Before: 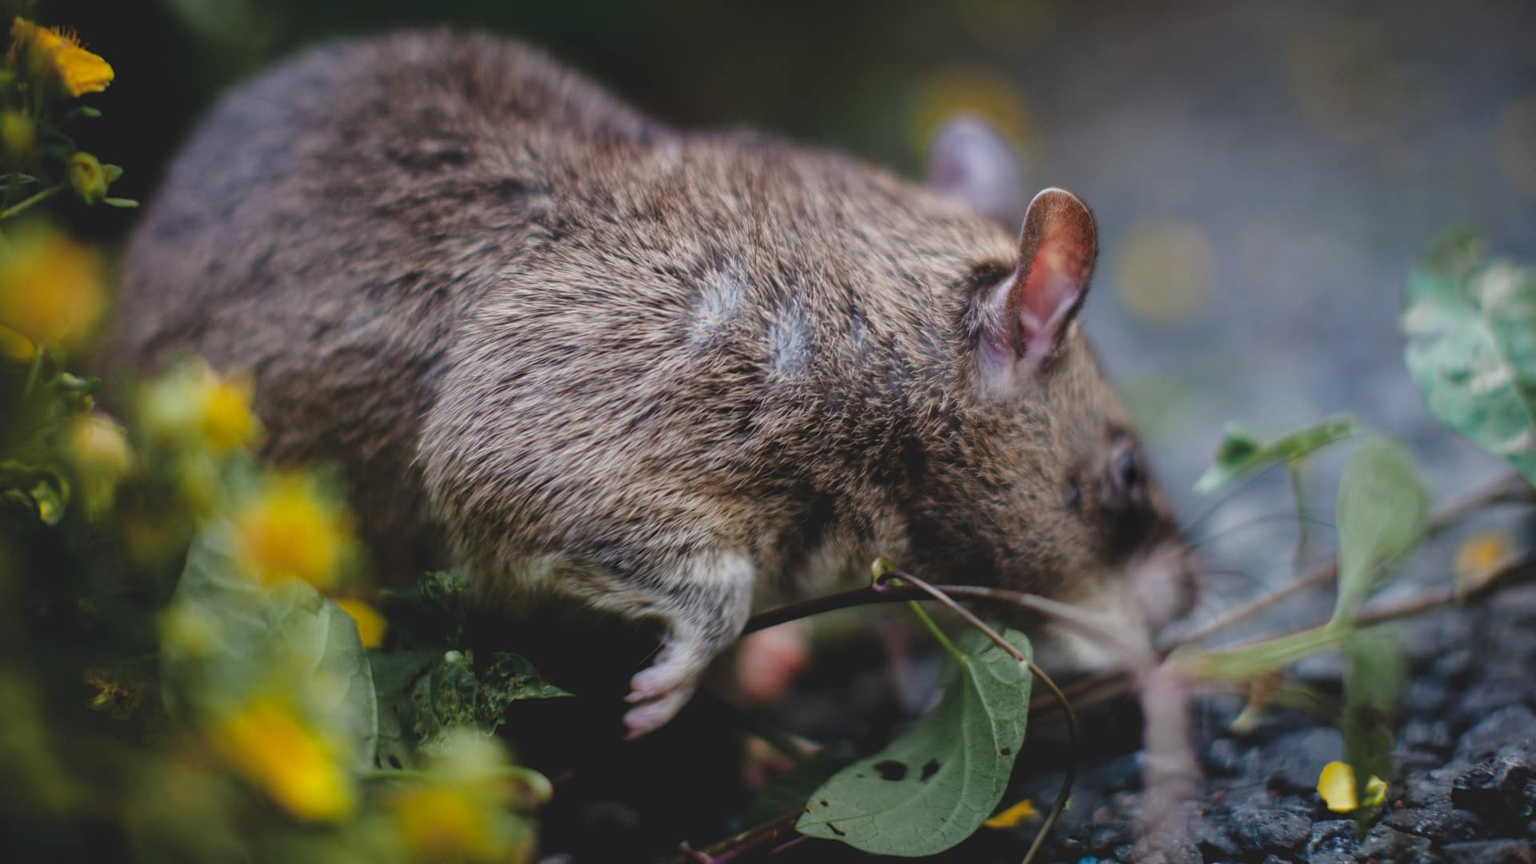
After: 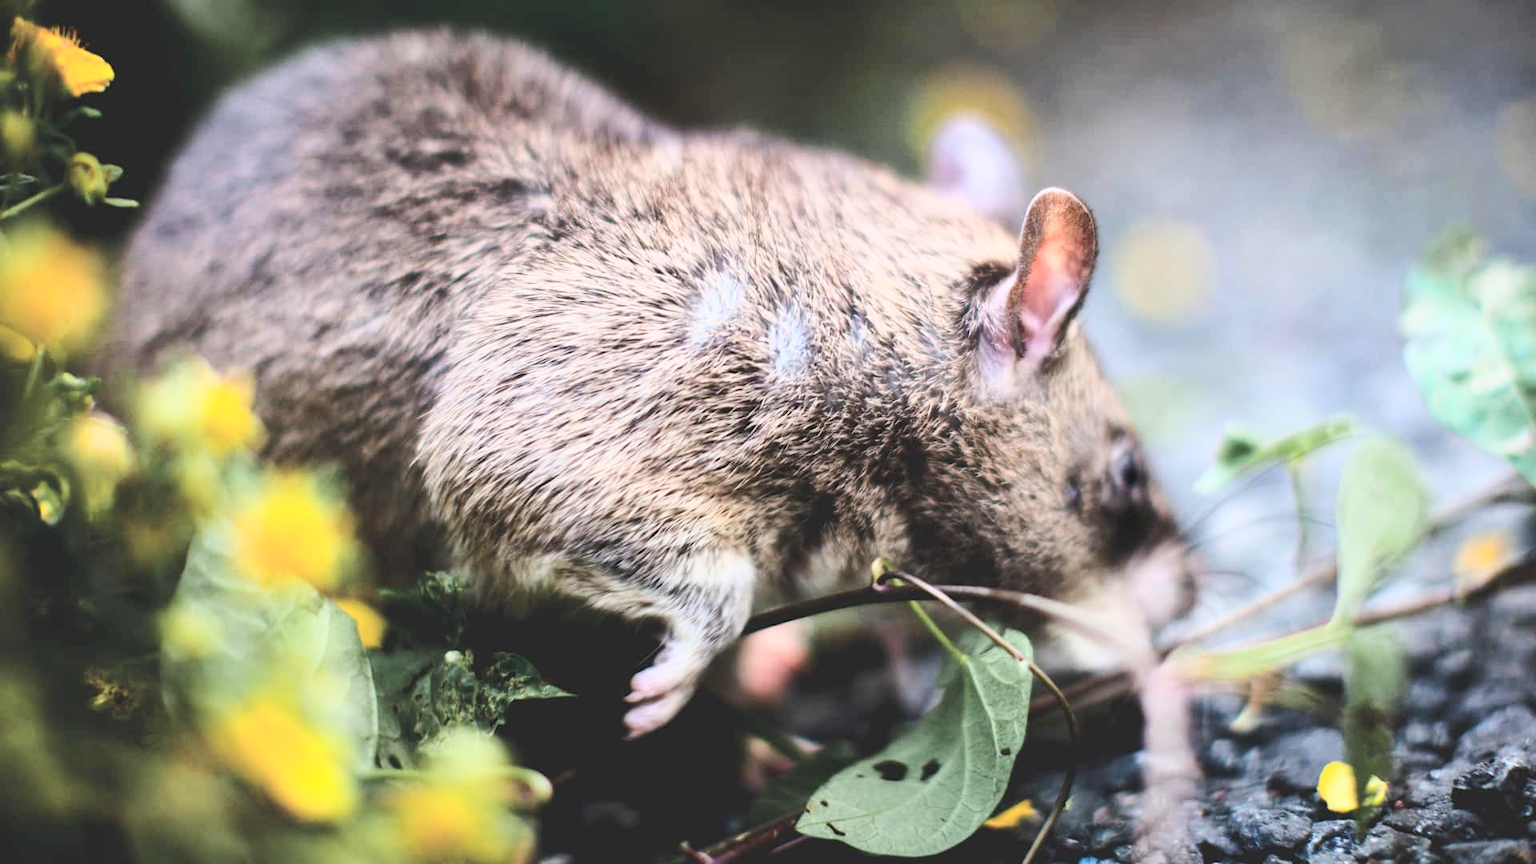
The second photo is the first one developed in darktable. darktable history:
tone curve: curves: ch0 [(0, 0) (0.003, 0.003) (0.011, 0.011) (0.025, 0.026) (0.044, 0.045) (0.069, 0.087) (0.1, 0.141) (0.136, 0.202) (0.177, 0.271) (0.224, 0.357) (0.277, 0.461) (0.335, 0.583) (0.399, 0.685) (0.468, 0.782) (0.543, 0.867) (0.623, 0.927) (0.709, 0.96) (0.801, 0.975) (0.898, 0.987) (1, 1)], color space Lab, independent channels, preserve colors none
contrast brightness saturation: contrast 0.04, saturation 0.16
